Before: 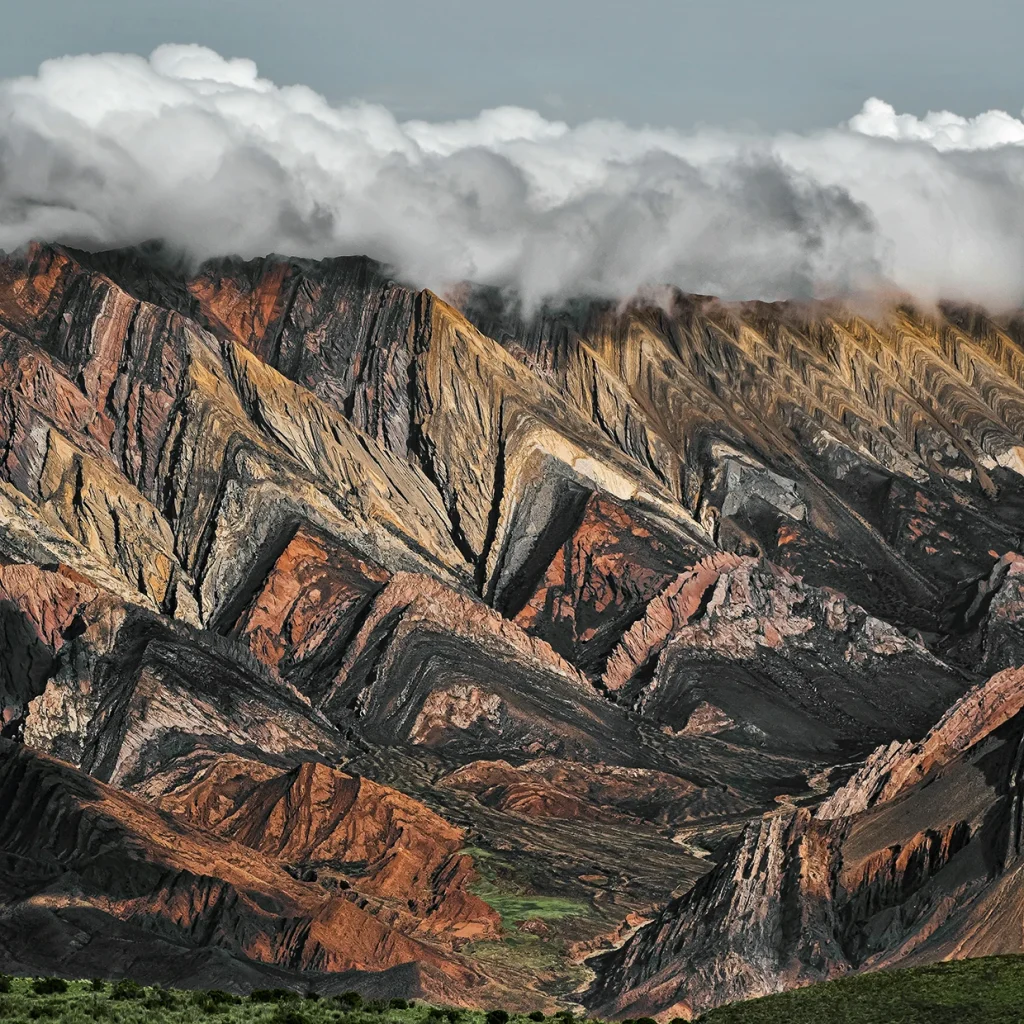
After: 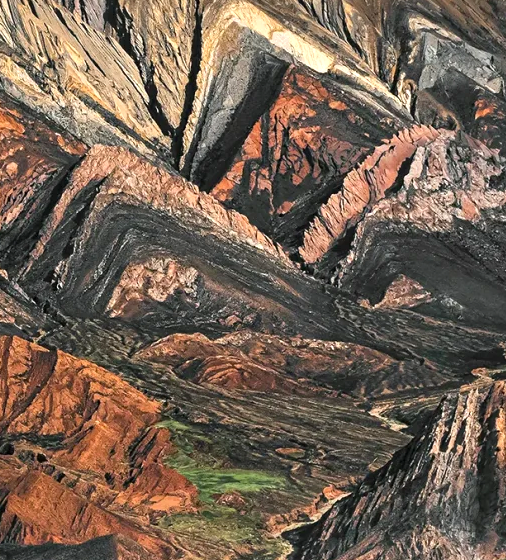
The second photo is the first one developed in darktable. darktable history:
crop: left 29.672%, top 41.786%, right 20.851%, bottom 3.487%
color correction: saturation 1.1
exposure: exposure 0.556 EV, compensate highlight preservation false
